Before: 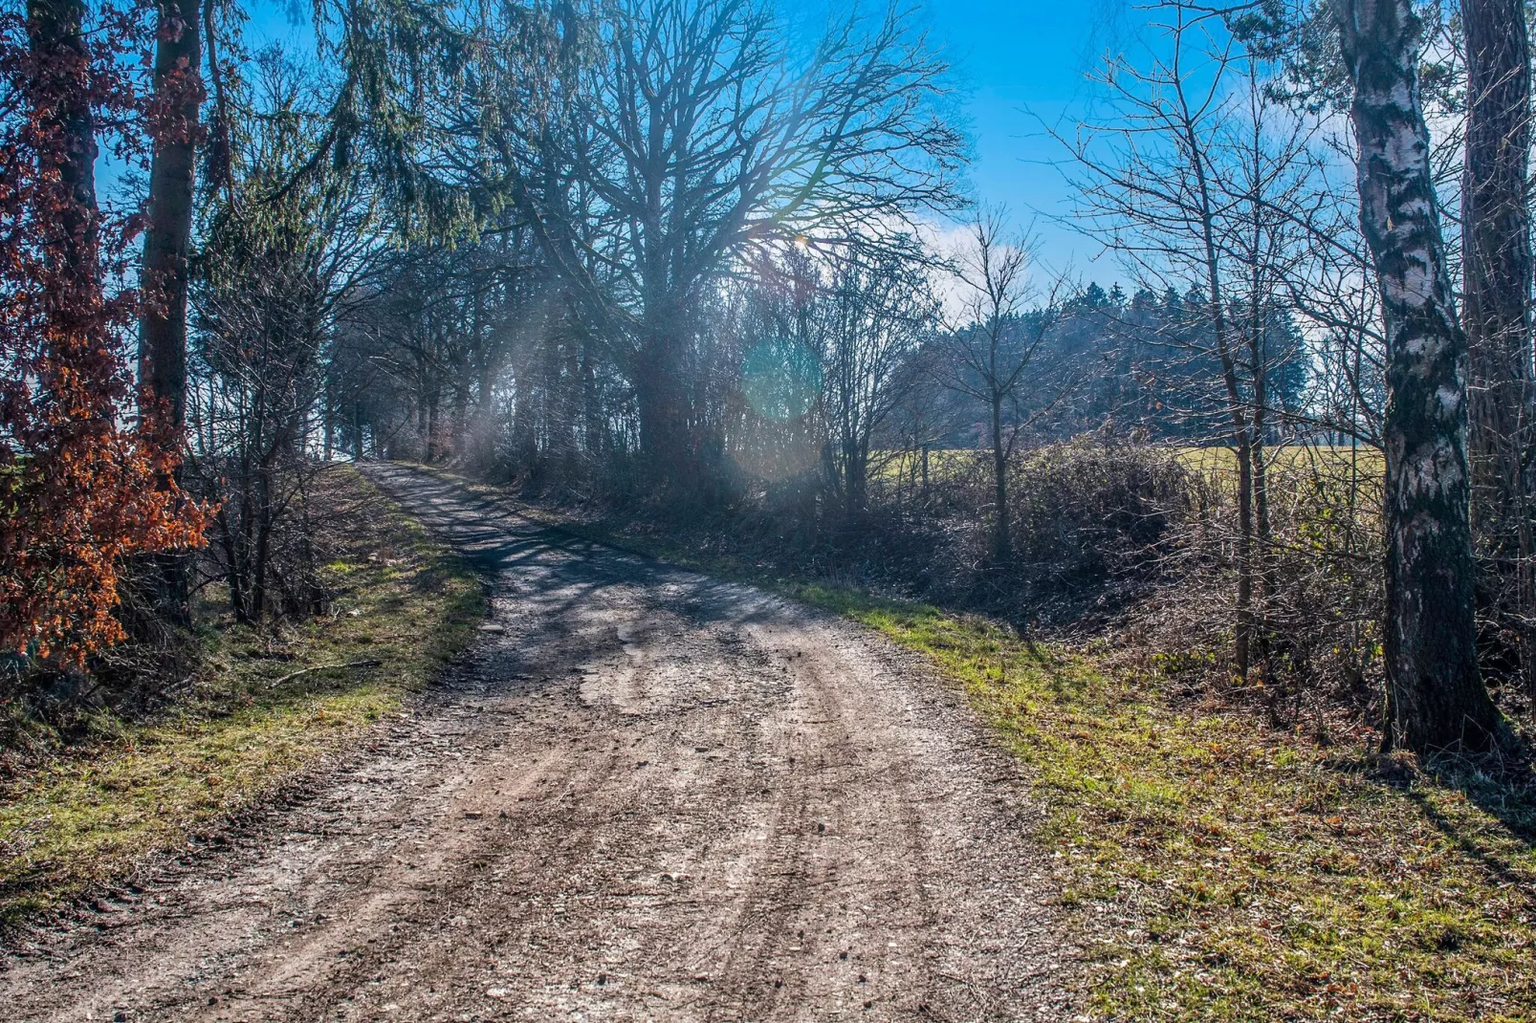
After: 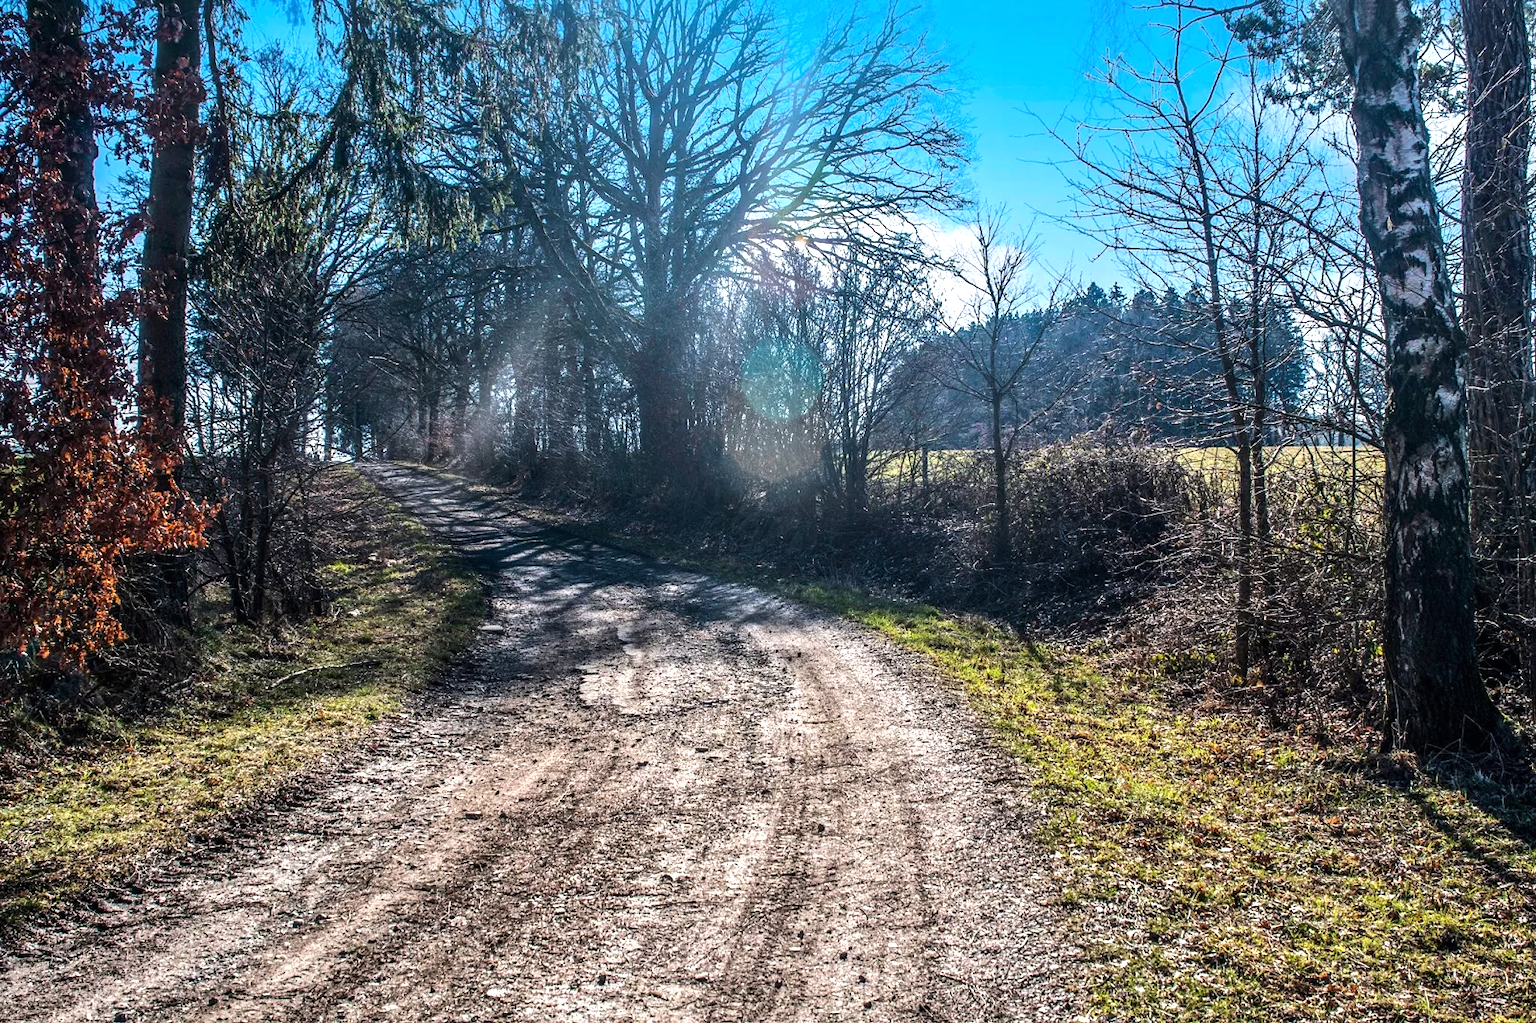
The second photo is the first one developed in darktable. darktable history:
tone equalizer: -8 EV -0.741 EV, -7 EV -0.737 EV, -6 EV -0.629 EV, -5 EV -0.387 EV, -3 EV 0.388 EV, -2 EV 0.6 EV, -1 EV 0.687 EV, +0 EV 0.762 EV, edges refinement/feathering 500, mask exposure compensation -1.57 EV, preserve details no
